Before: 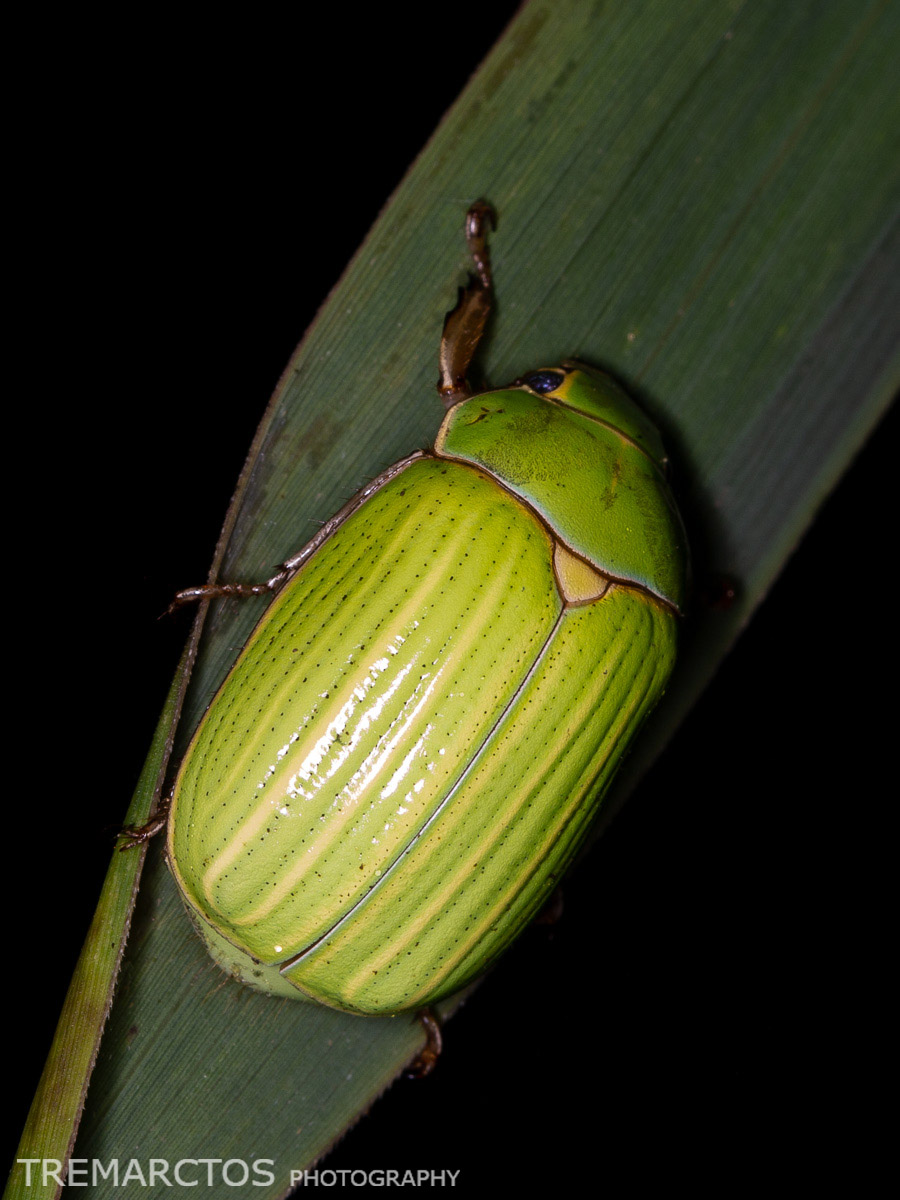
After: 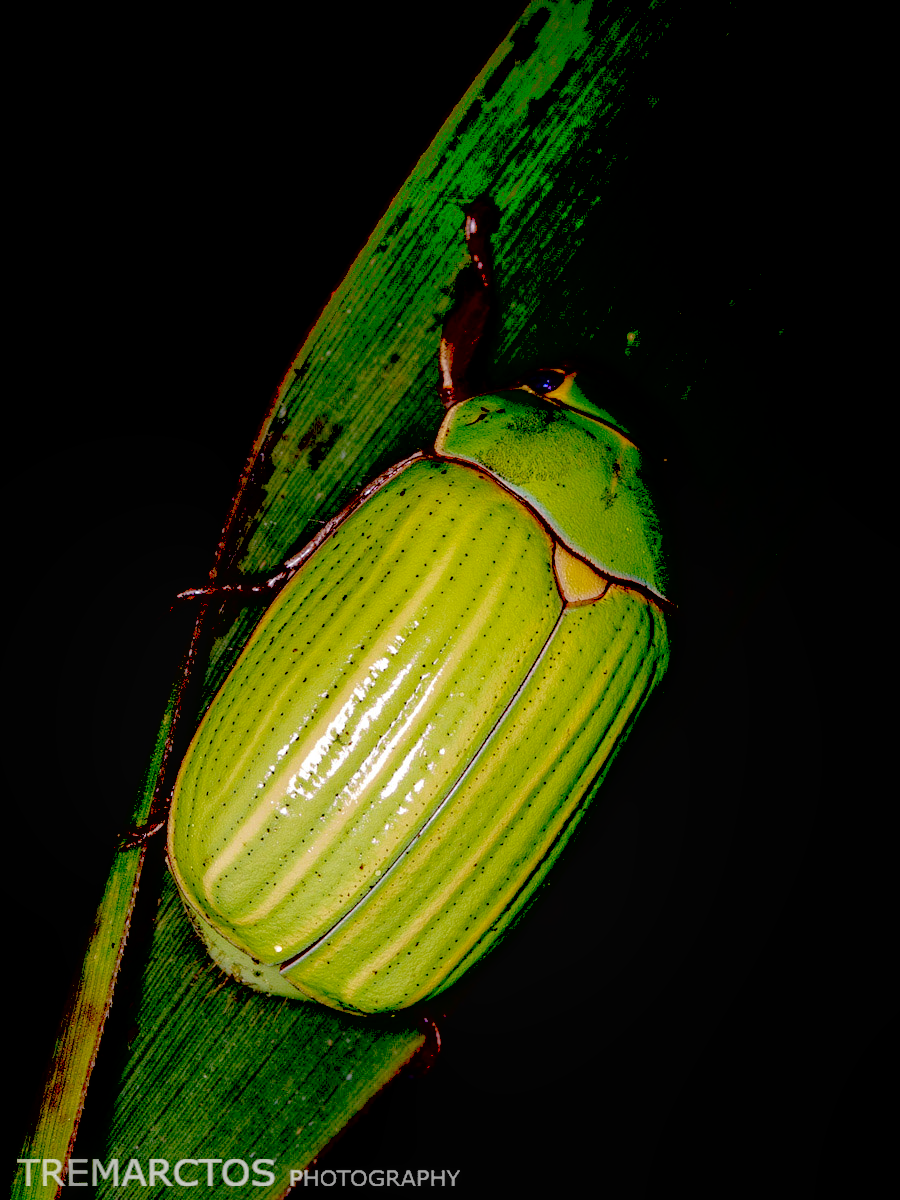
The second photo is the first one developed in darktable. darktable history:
local contrast: on, module defaults
shadows and highlights: shadows 63.04, white point adjustment 0.401, highlights -34.41, compress 84.18%
tone curve: curves: ch0 [(0, 0) (0.004, 0.008) (0.077, 0.156) (0.169, 0.29) (0.774, 0.774) (1, 1)], color space Lab, linked channels, preserve colors none
exposure: black level correction 0.057, compensate highlight preservation false
